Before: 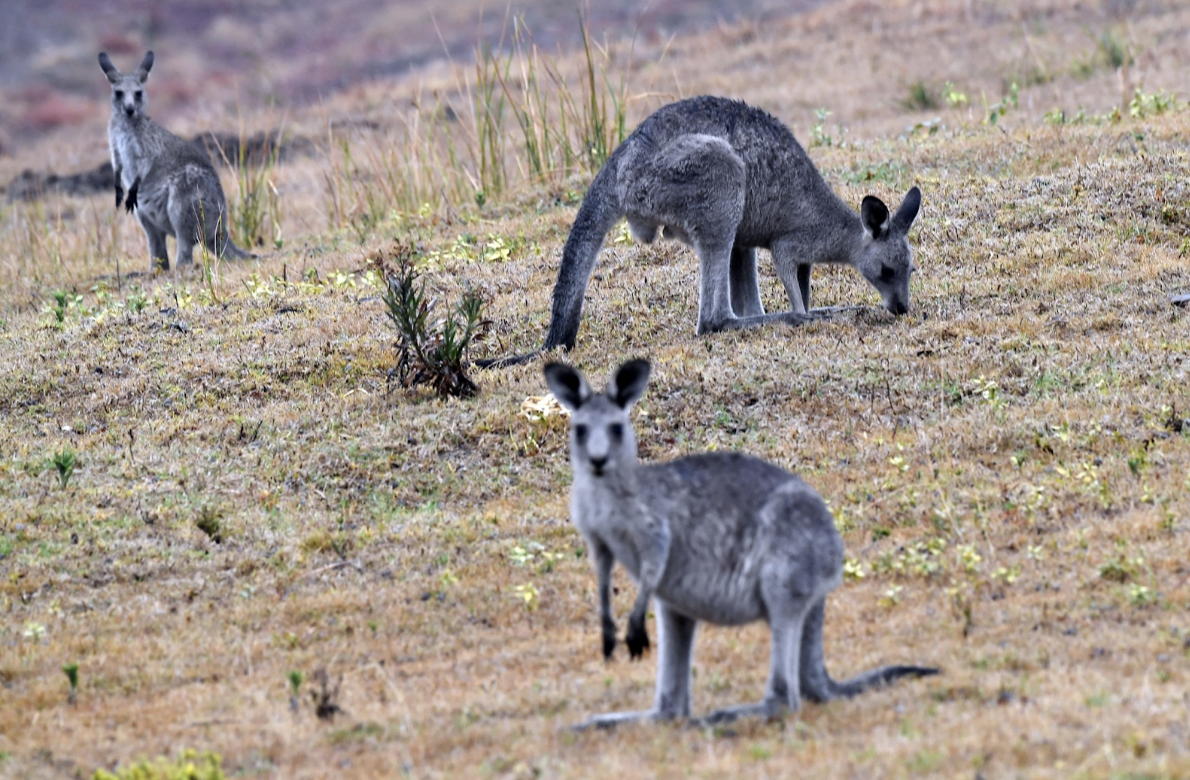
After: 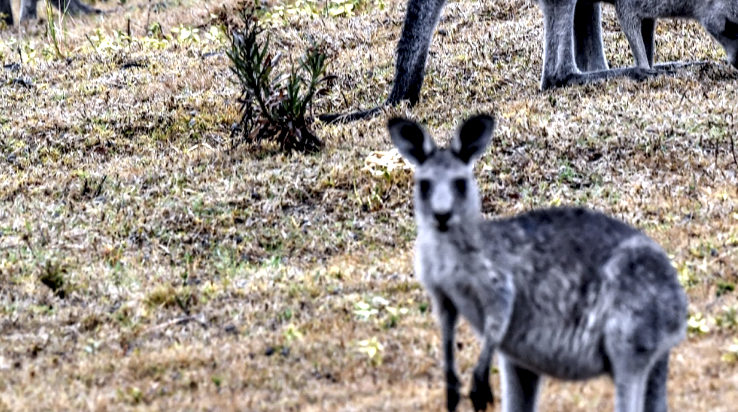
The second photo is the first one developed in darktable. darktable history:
local contrast: highlights 16%, detail 188%
crop: left 13.116%, top 31.457%, right 24.813%, bottom 15.607%
exposure: exposure 0.125 EV, compensate highlight preservation false
